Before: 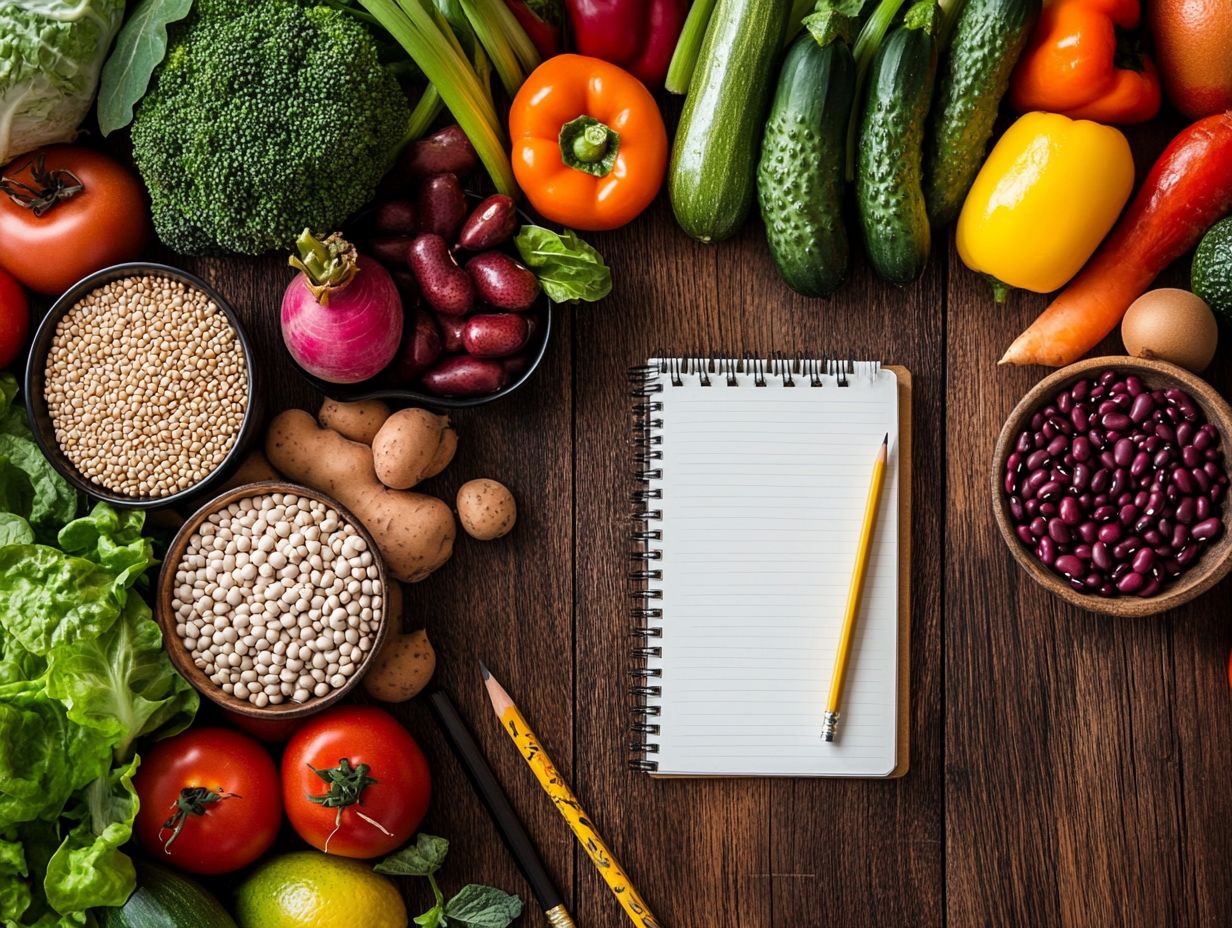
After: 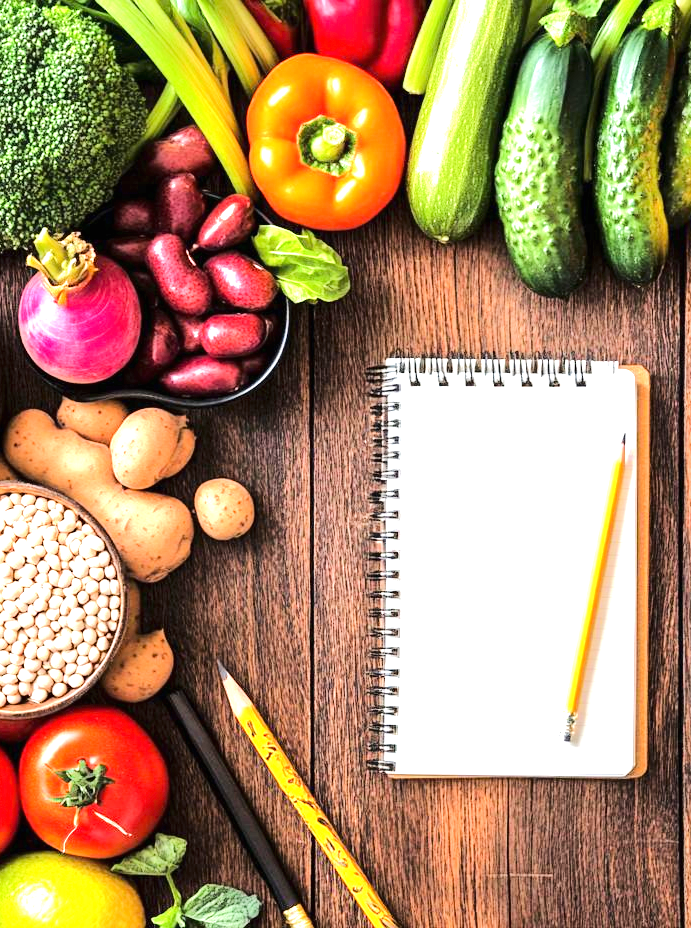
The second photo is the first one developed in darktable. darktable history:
tone equalizer: -7 EV 0.141 EV, -6 EV 0.611 EV, -5 EV 1.18 EV, -4 EV 1.36 EV, -3 EV 1.17 EV, -2 EV 0.6 EV, -1 EV 0.166 EV, edges refinement/feathering 500, mask exposure compensation -1.57 EV, preserve details no
crop: left 21.311%, right 22.525%
exposure: black level correction 0, exposure 1.472 EV, compensate highlight preservation false
